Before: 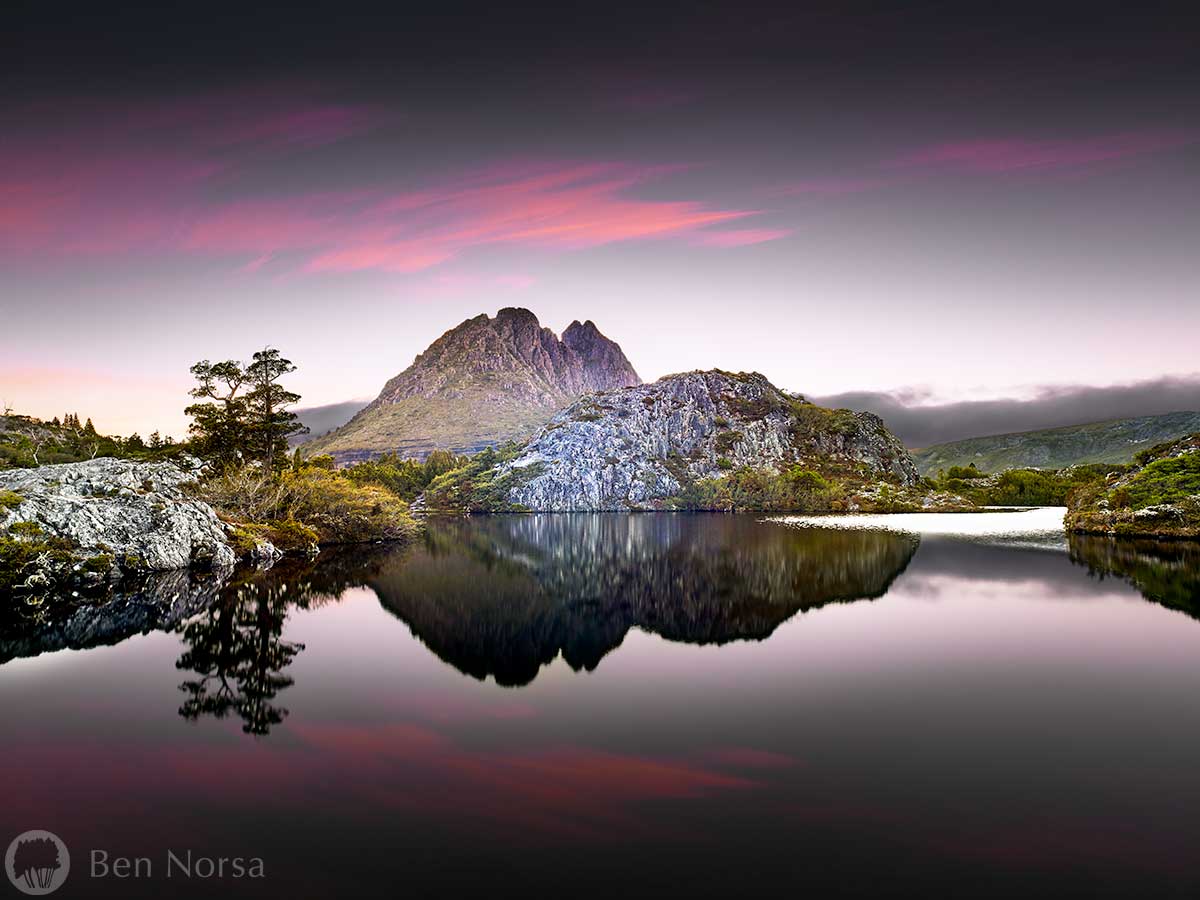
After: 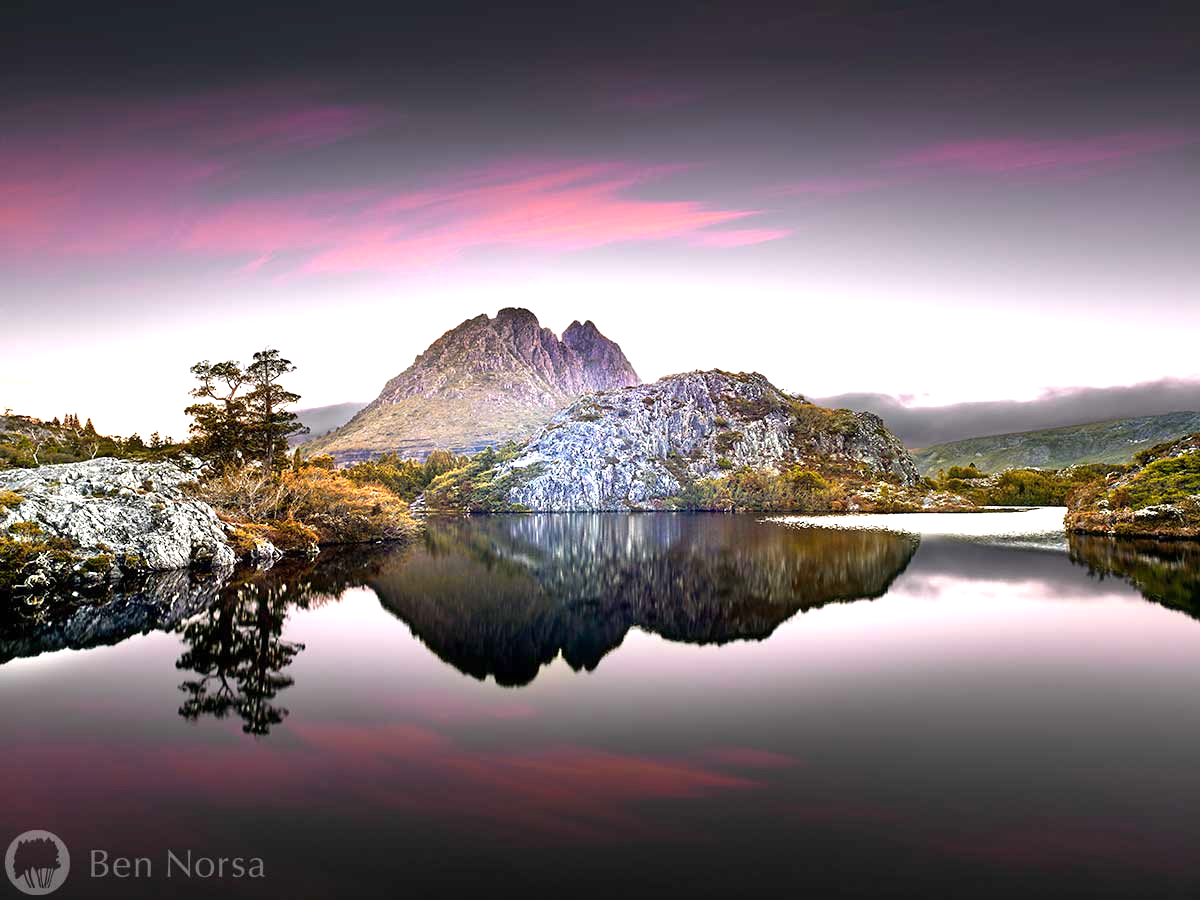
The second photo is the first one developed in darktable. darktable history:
exposure: black level correction 0, exposure 0.7 EV, compensate exposure bias true, compensate highlight preservation false
color zones: curves: ch1 [(0, 0.469) (0.072, 0.457) (0.243, 0.494) (0.429, 0.5) (0.571, 0.5) (0.714, 0.5) (0.857, 0.5) (1, 0.469)]; ch2 [(0, 0.499) (0.143, 0.467) (0.242, 0.436) (0.429, 0.493) (0.571, 0.5) (0.714, 0.5) (0.857, 0.5) (1, 0.499)]
